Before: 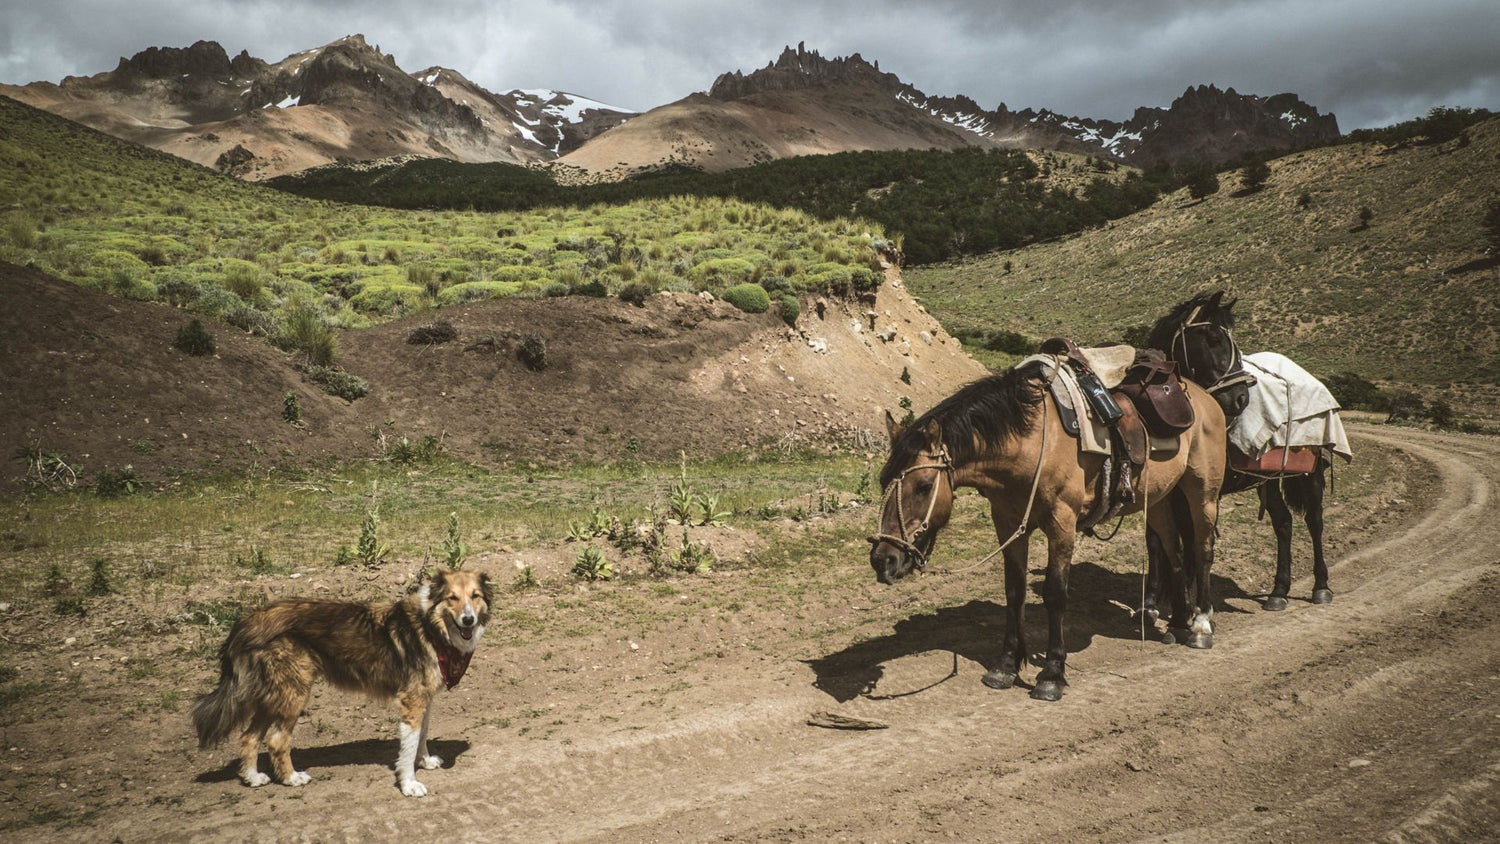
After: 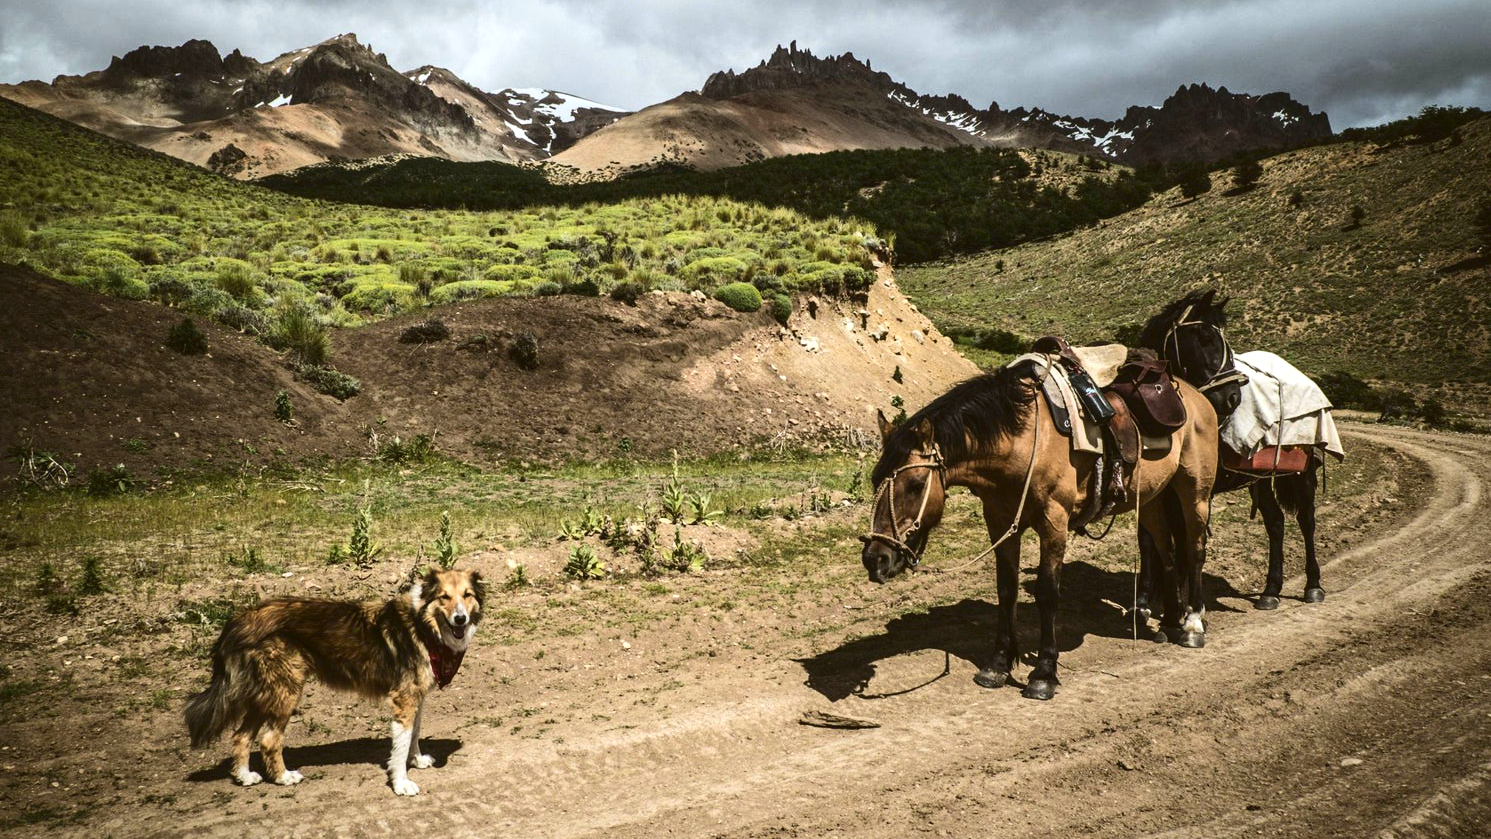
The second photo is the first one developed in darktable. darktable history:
contrast brightness saturation: contrast 0.193, brightness -0.103, saturation 0.205
crop and rotate: left 0.535%, top 0.232%, bottom 0.263%
exposure: black level correction 0.002, exposure 0.297 EV, compensate highlight preservation false
